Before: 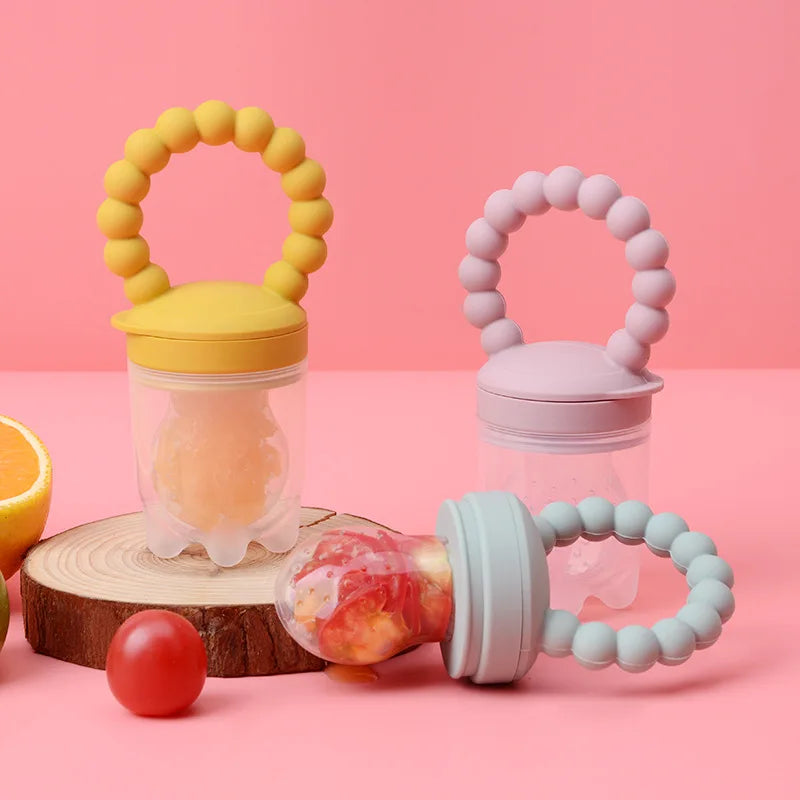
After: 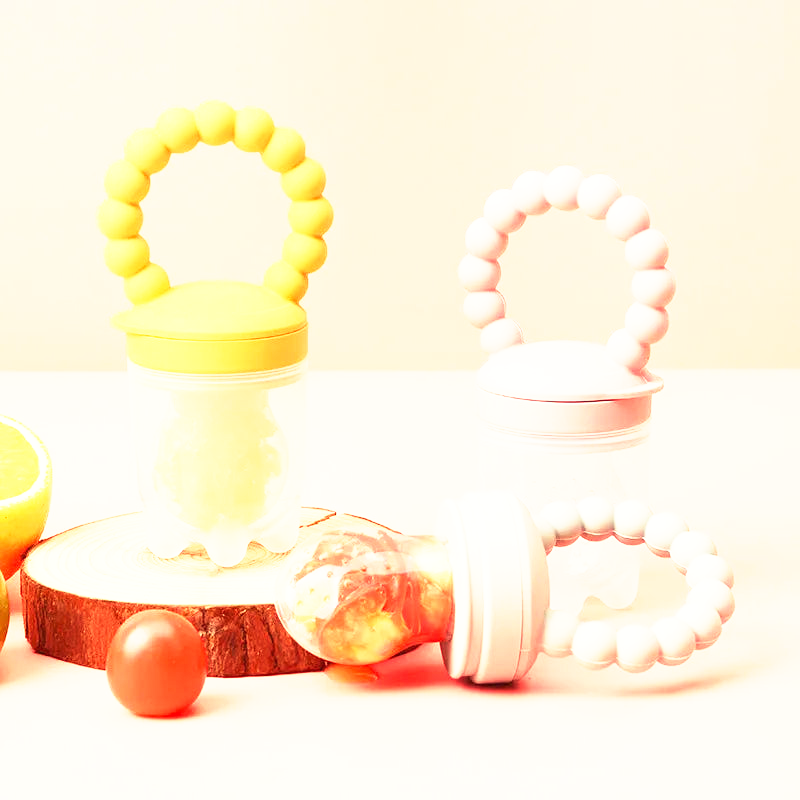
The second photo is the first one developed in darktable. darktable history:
white balance: red 1.123, blue 0.83
tone equalizer: on, module defaults
exposure: black level correction 0, exposure 0.7 EV, compensate exposure bias true, compensate highlight preservation false
base curve: curves: ch0 [(0, 0) (0.495, 0.917) (1, 1)], preserve colors none
